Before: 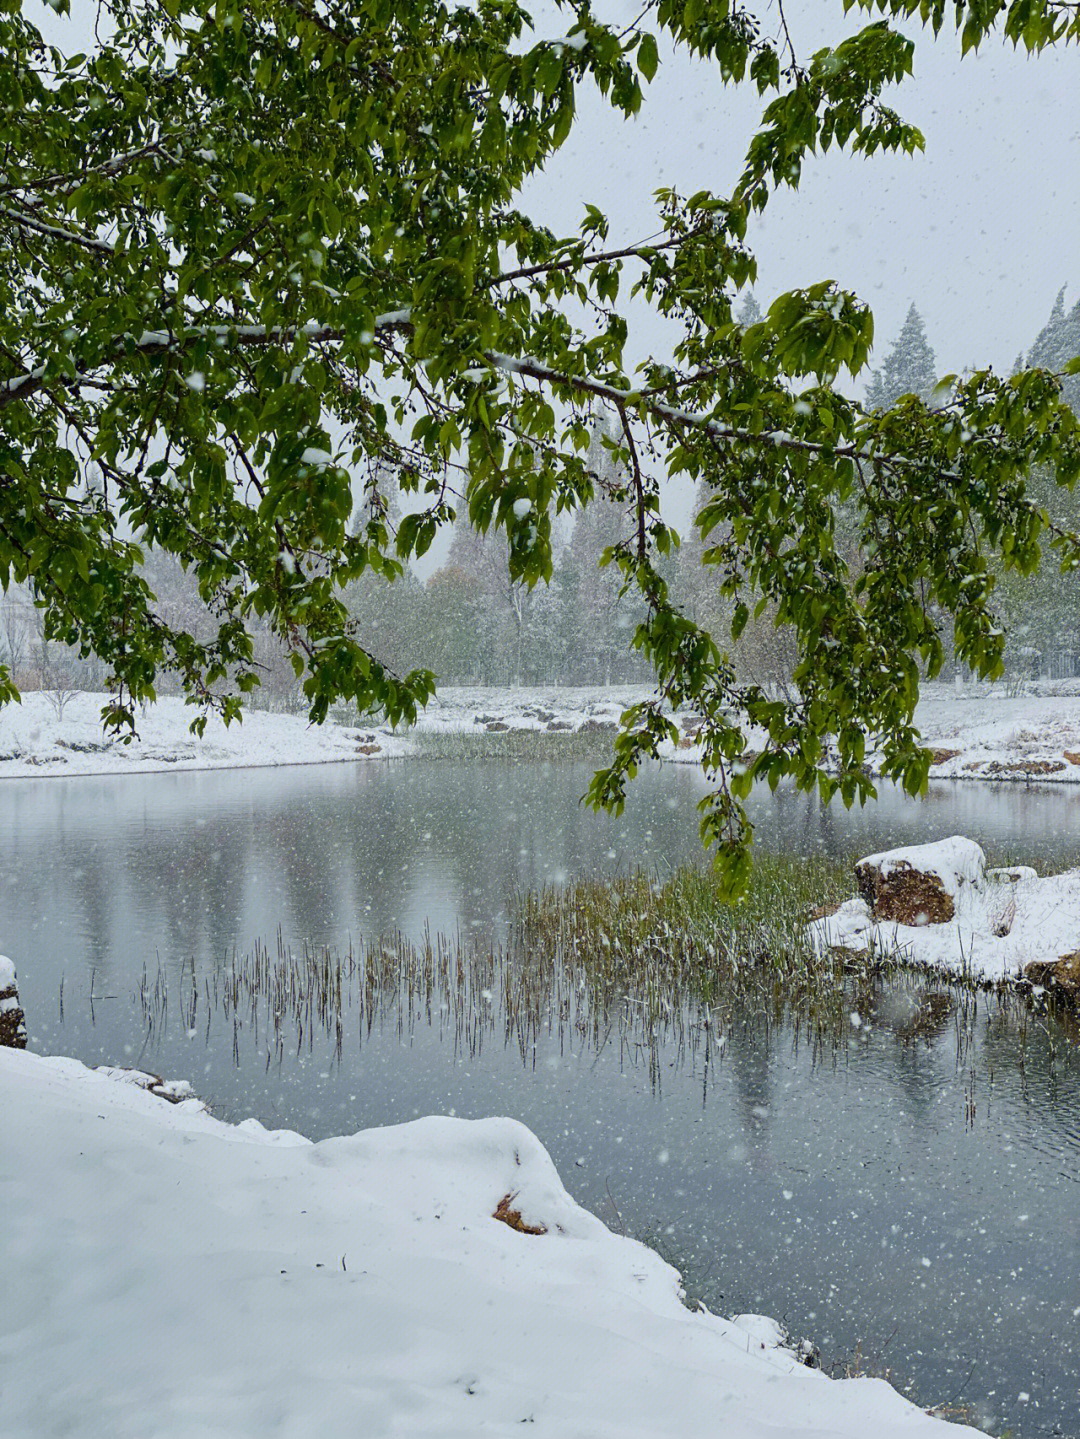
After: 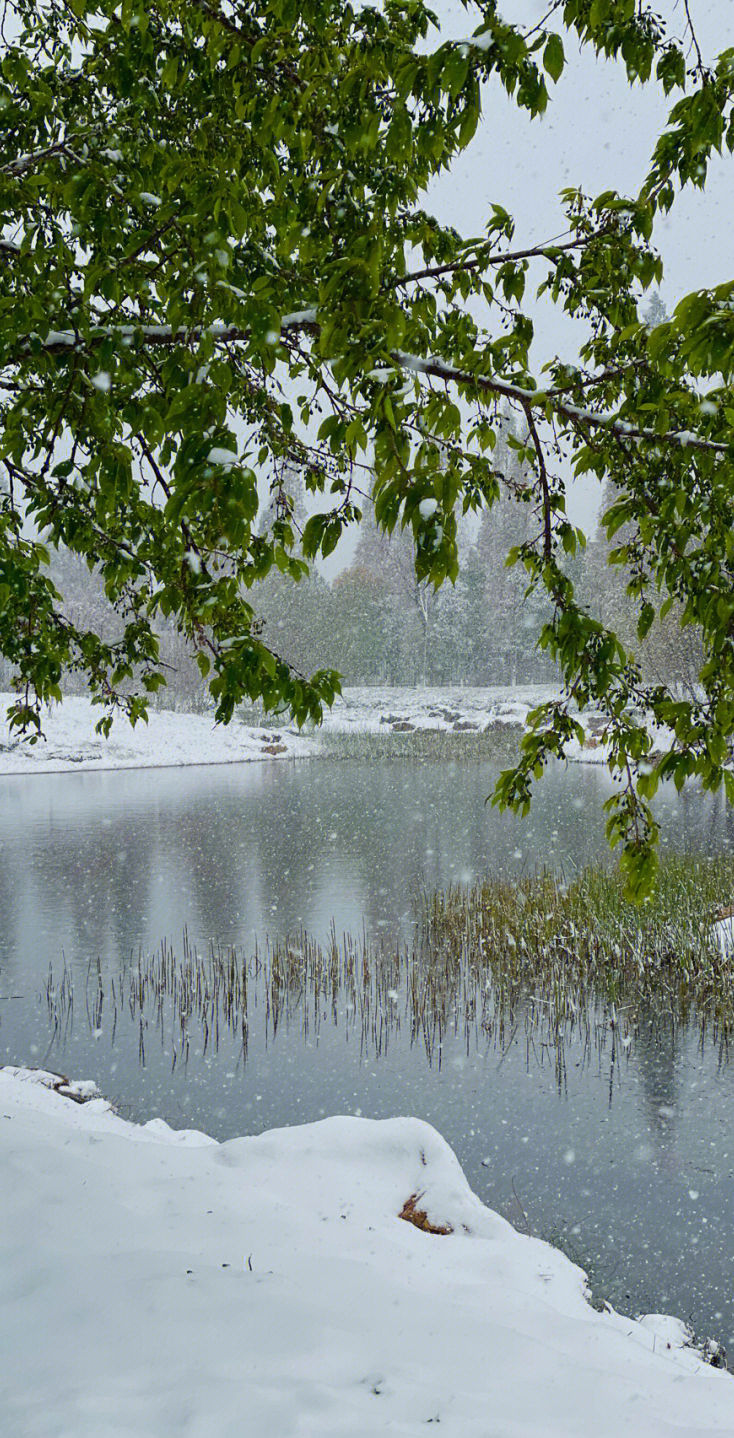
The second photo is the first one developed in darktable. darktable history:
crop and rotate: left 8.719%, right 23.315%
